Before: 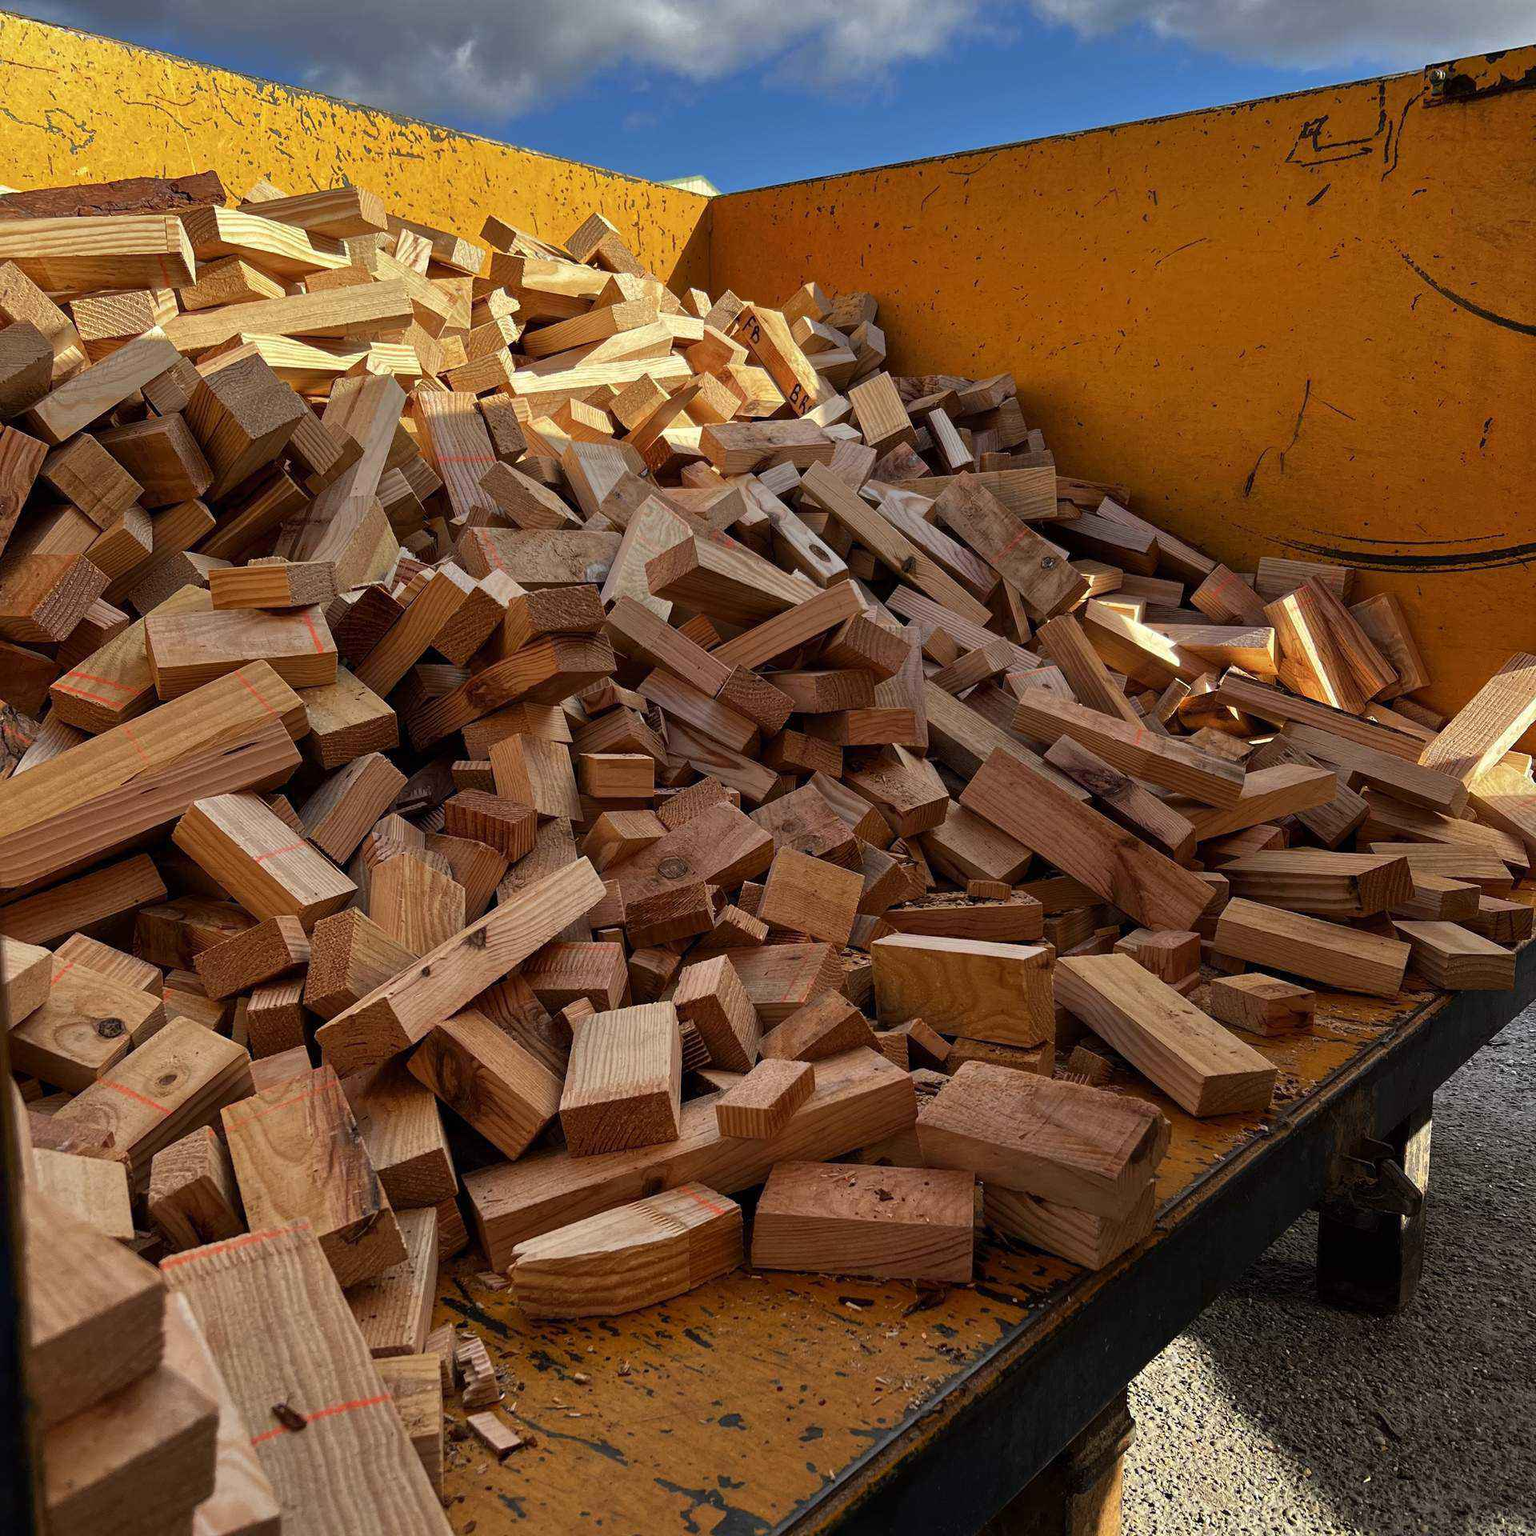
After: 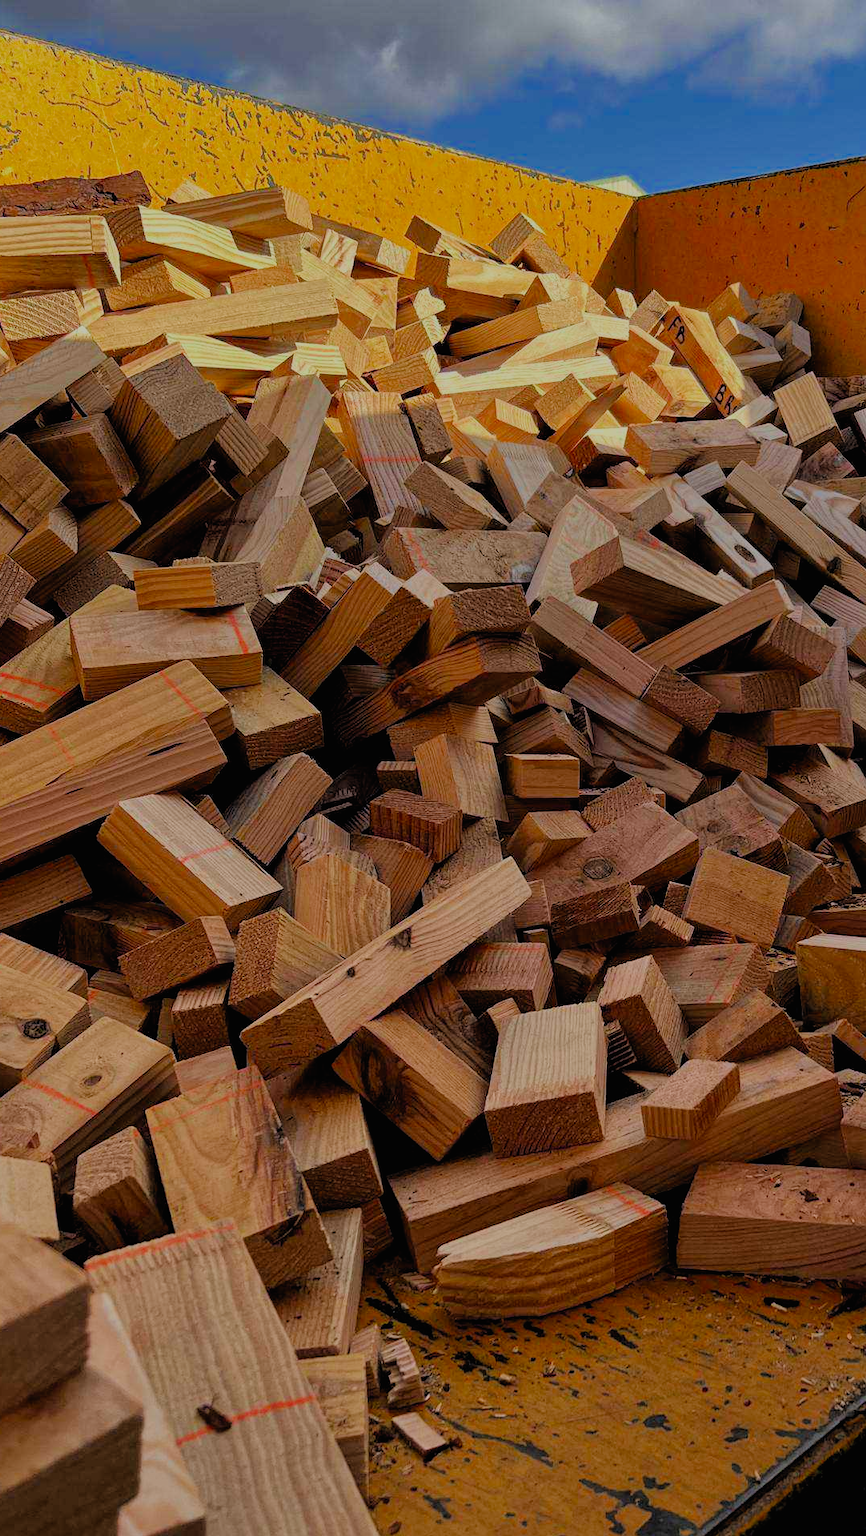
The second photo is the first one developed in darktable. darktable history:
crop: left 4.921%, right 38.695%
filmic rgb: middle gray luminance 18.17%, black relative exposure -7.52 EV, white relative exposure 8.44 EV, target black luminance 0%, hardness 2.23, latitude 18.43%, contrast 0.875, highlights saturation mix 4.37%, shadows ↔ highlights balance 10.55%, color science v4 (2020)
contrast brightness saturation: contrast -0.02, brightness -0.013, saturation 0.033
